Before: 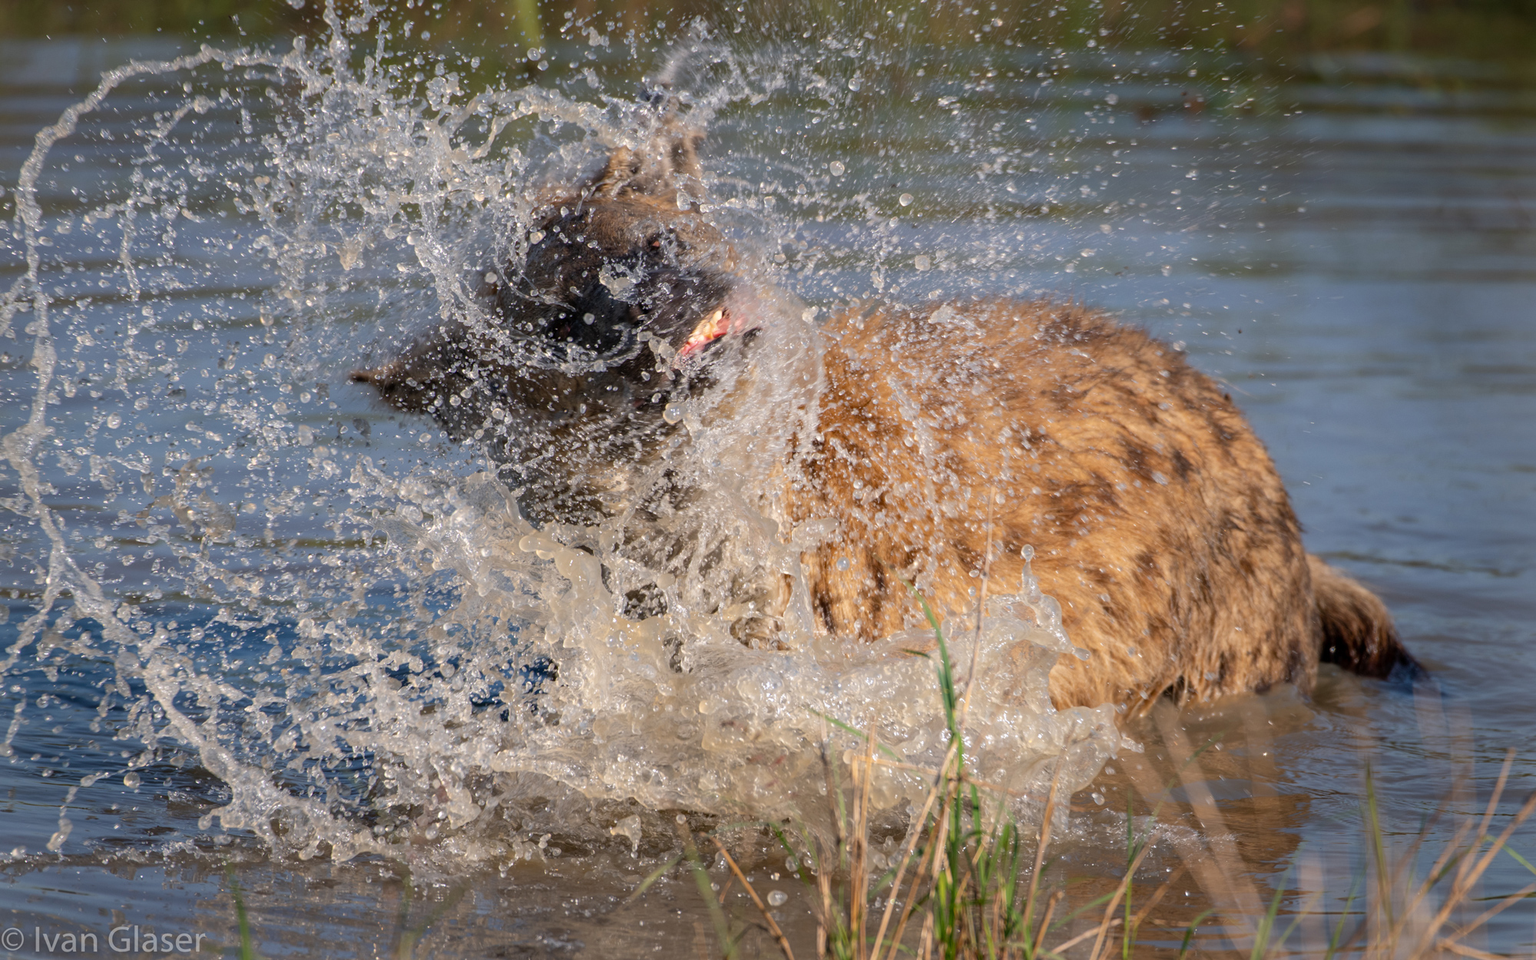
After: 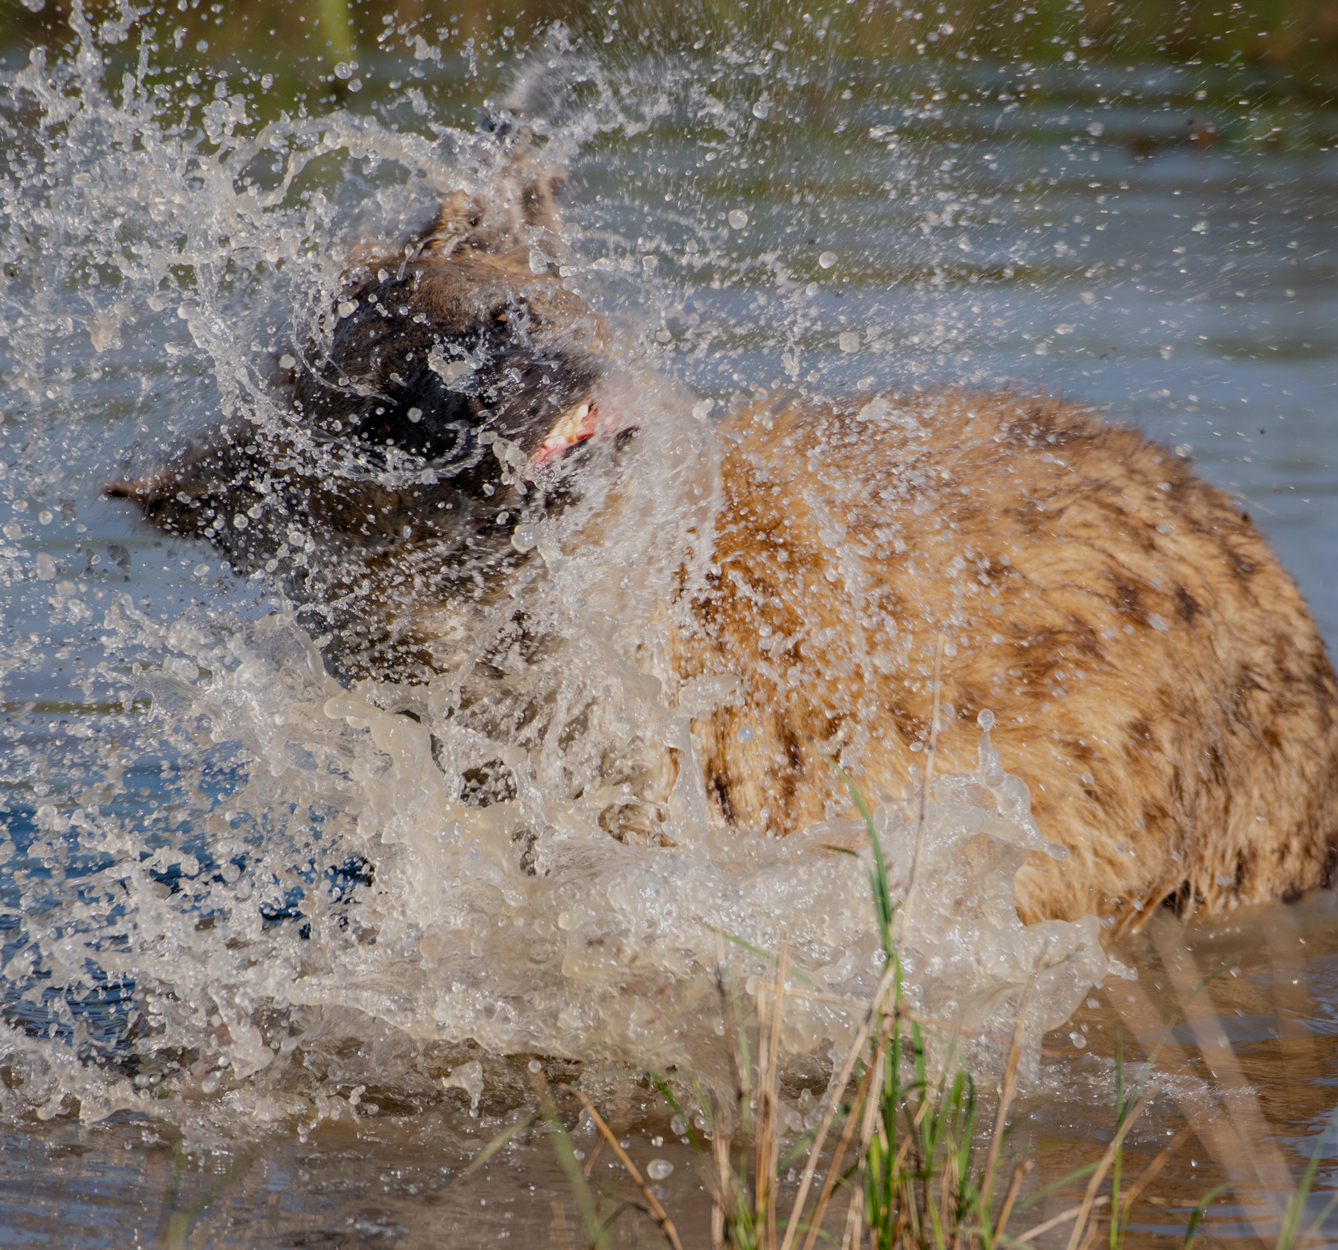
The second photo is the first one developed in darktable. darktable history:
crop and rotate: left 17.614%, right 15.461%
filmic rgb: black relative exposure -8 EV, white relative exposure 4.02 EV, hardness 4.18, preserve chrominance no, color science v4 (2020), contrast in shadows soft
